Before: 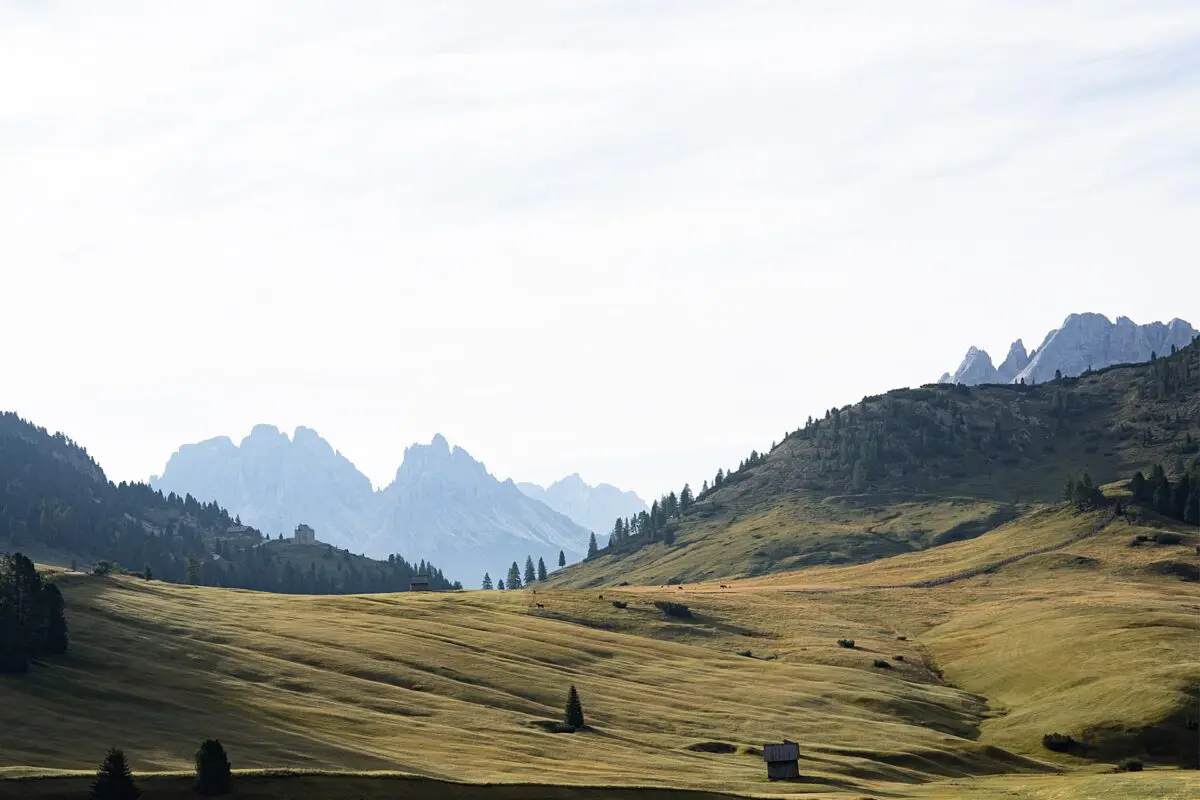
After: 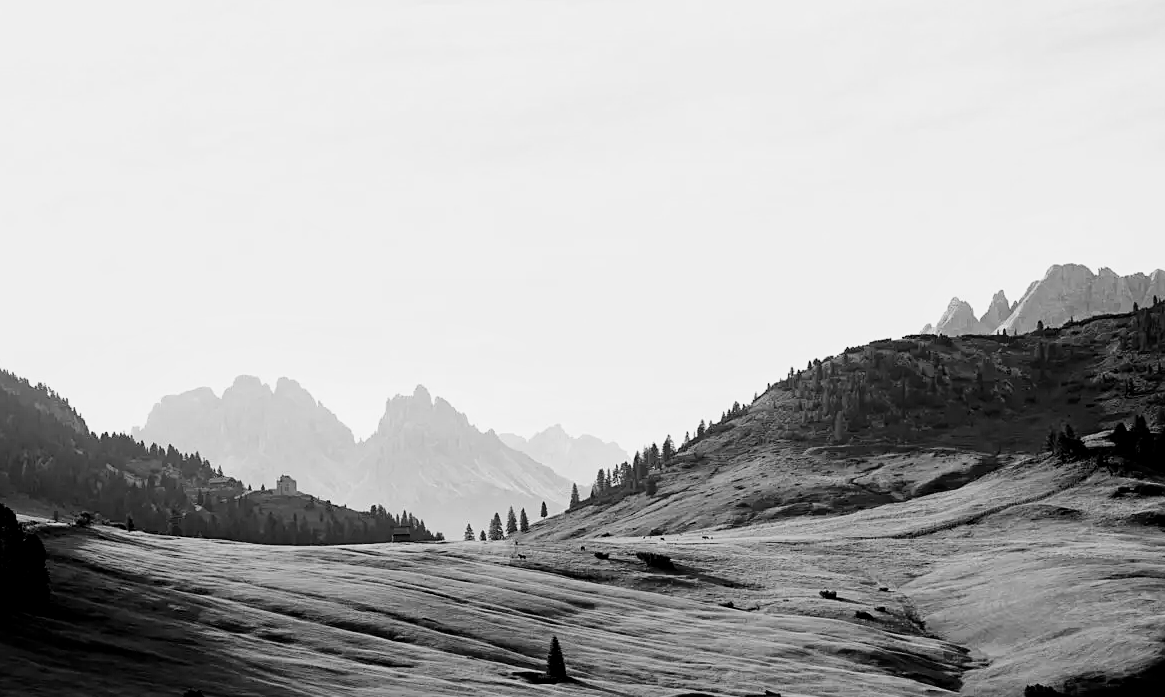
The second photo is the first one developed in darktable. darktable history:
crop: left 1.507%, top 6.147%, right 1.379%, bottom 6.637%
sharpen: amount 0.2
white balance: red 1.127, blue 0.943
local contrast: mode bilateral grid, contrast 20, coarseness 50, detail 120%, midtone range 0.2
monochrome: size 1
levels: levels [0, 0.476, 0.951]
exposure: compensate highlight preservation false
filmic rgb: black relative exposure -5 EV, hardness 2.88, contrast 1.3
